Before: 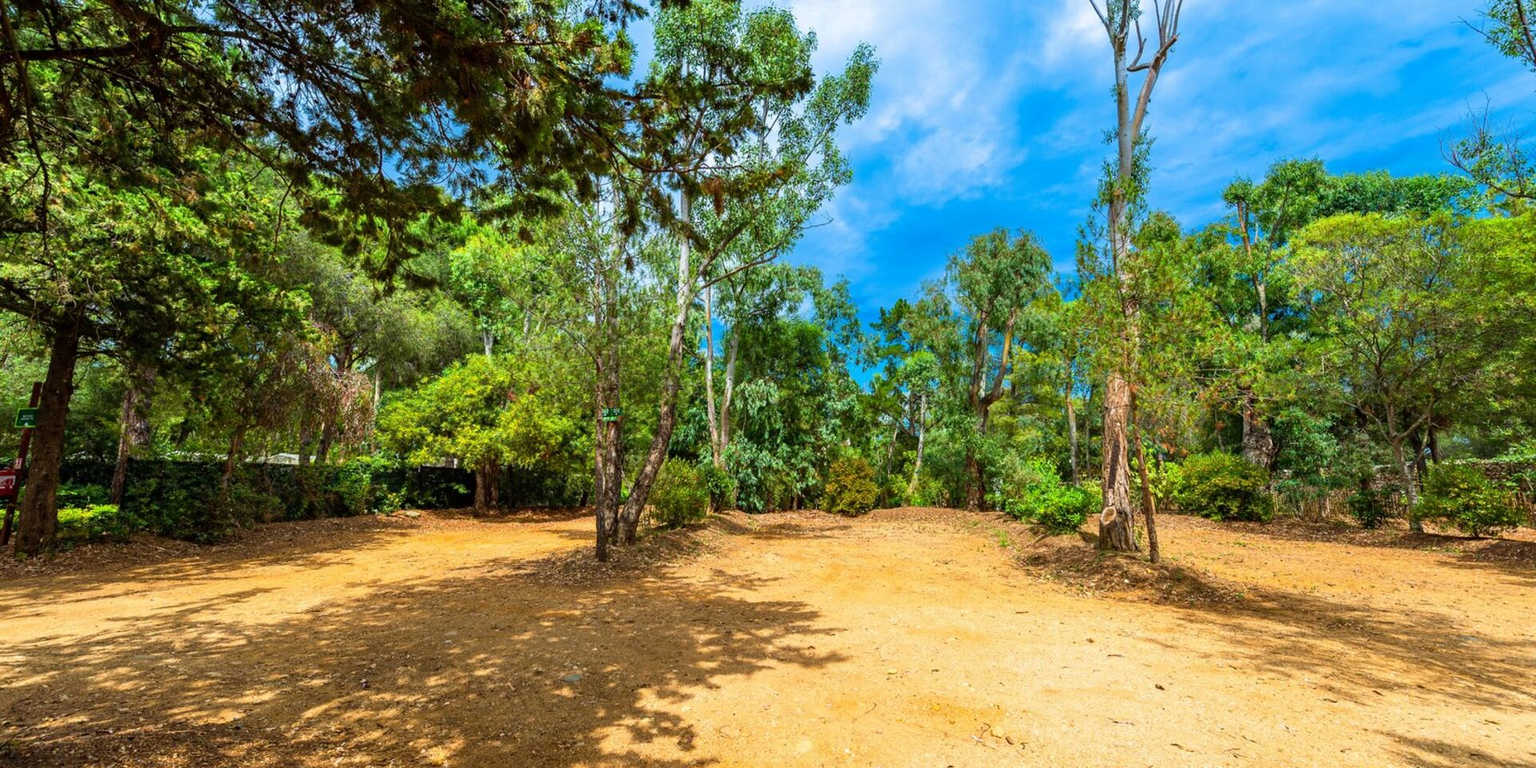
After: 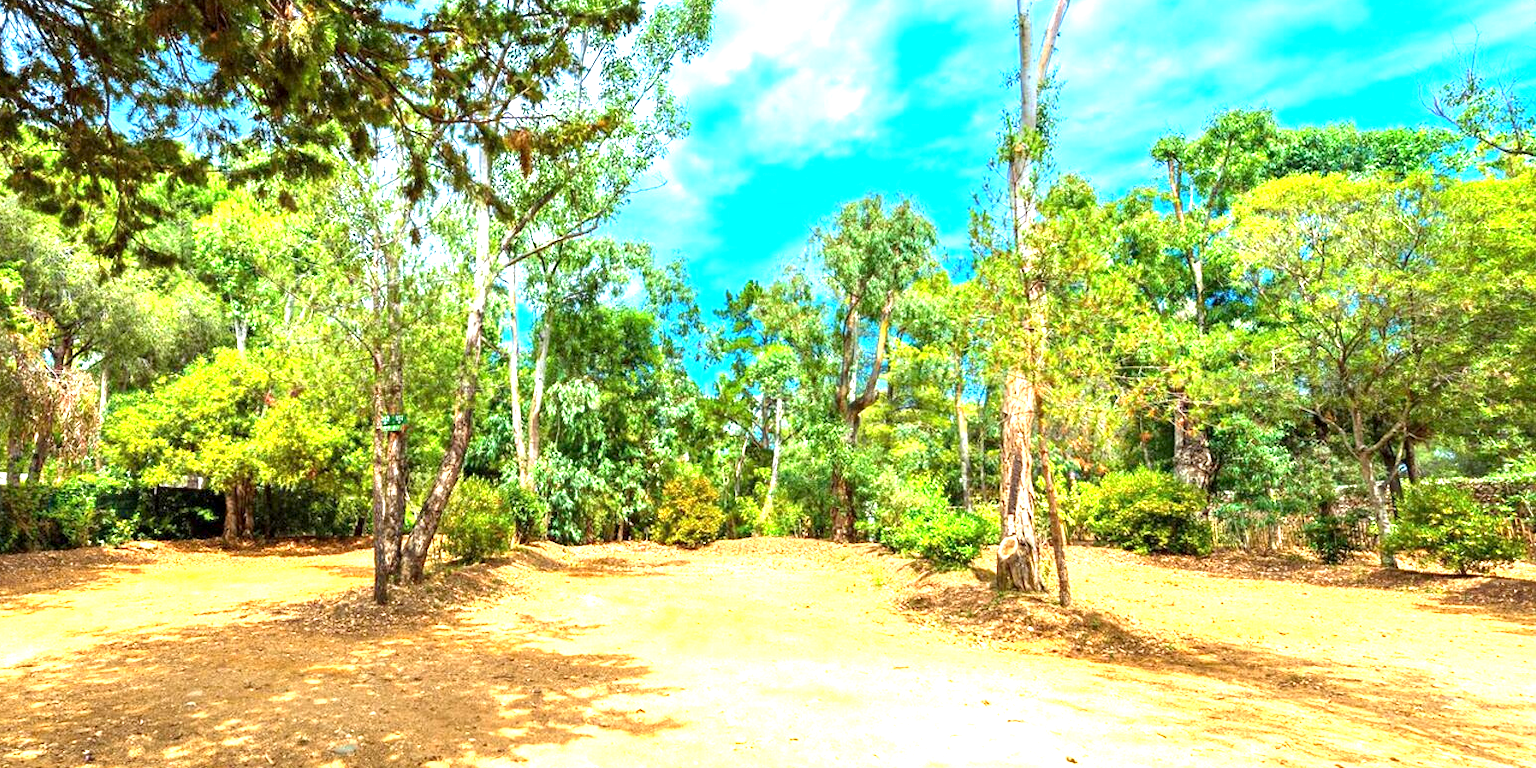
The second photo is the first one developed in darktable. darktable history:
exposure: black level correction 0.001, exposure 1.719 EV, compensate exposure bias true, compensate highlight preservation false
crop: left 19.159%, top 9.58%, bottom 9.58%
